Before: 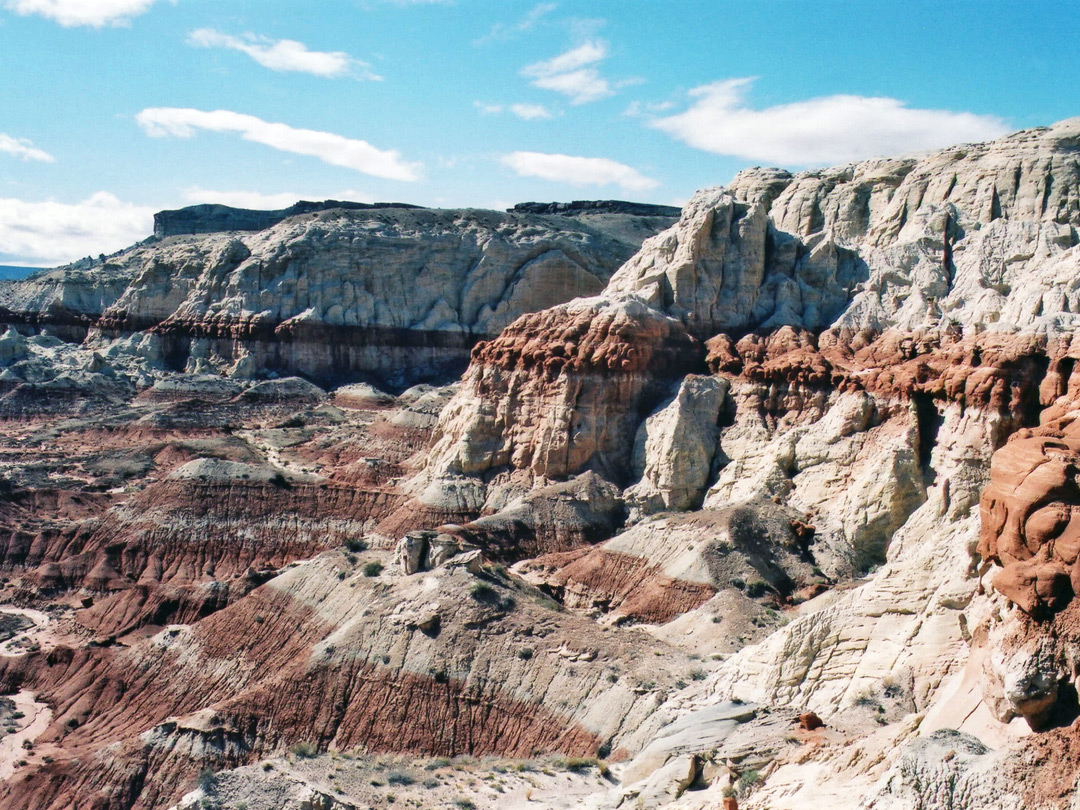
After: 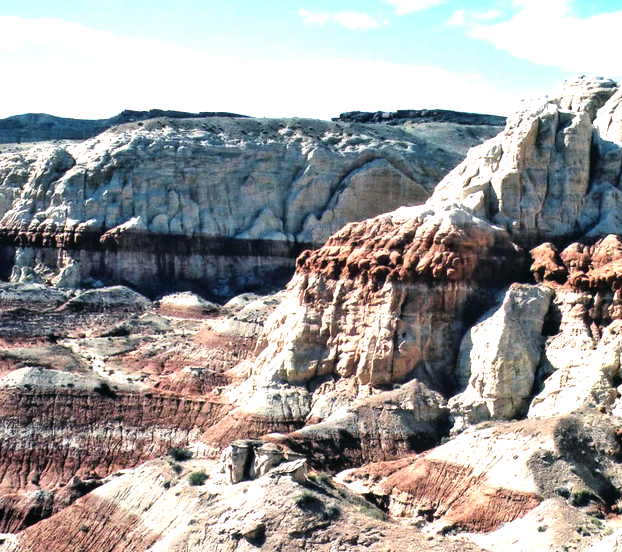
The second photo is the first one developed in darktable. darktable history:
tone equalizer: -8 EV -1.07 EV, -7 EV -1.01 EV, -6 EV -0.83 EV, -5 EV -0.603 EV, -3 EV 0.548 EV, -2 EV 0.859 EV, -1 EV 0.995 EV, +0 EV 1.07 EV
crop: left 16.225%, top 11.268%, right 26.177%, bottom 20.539%
